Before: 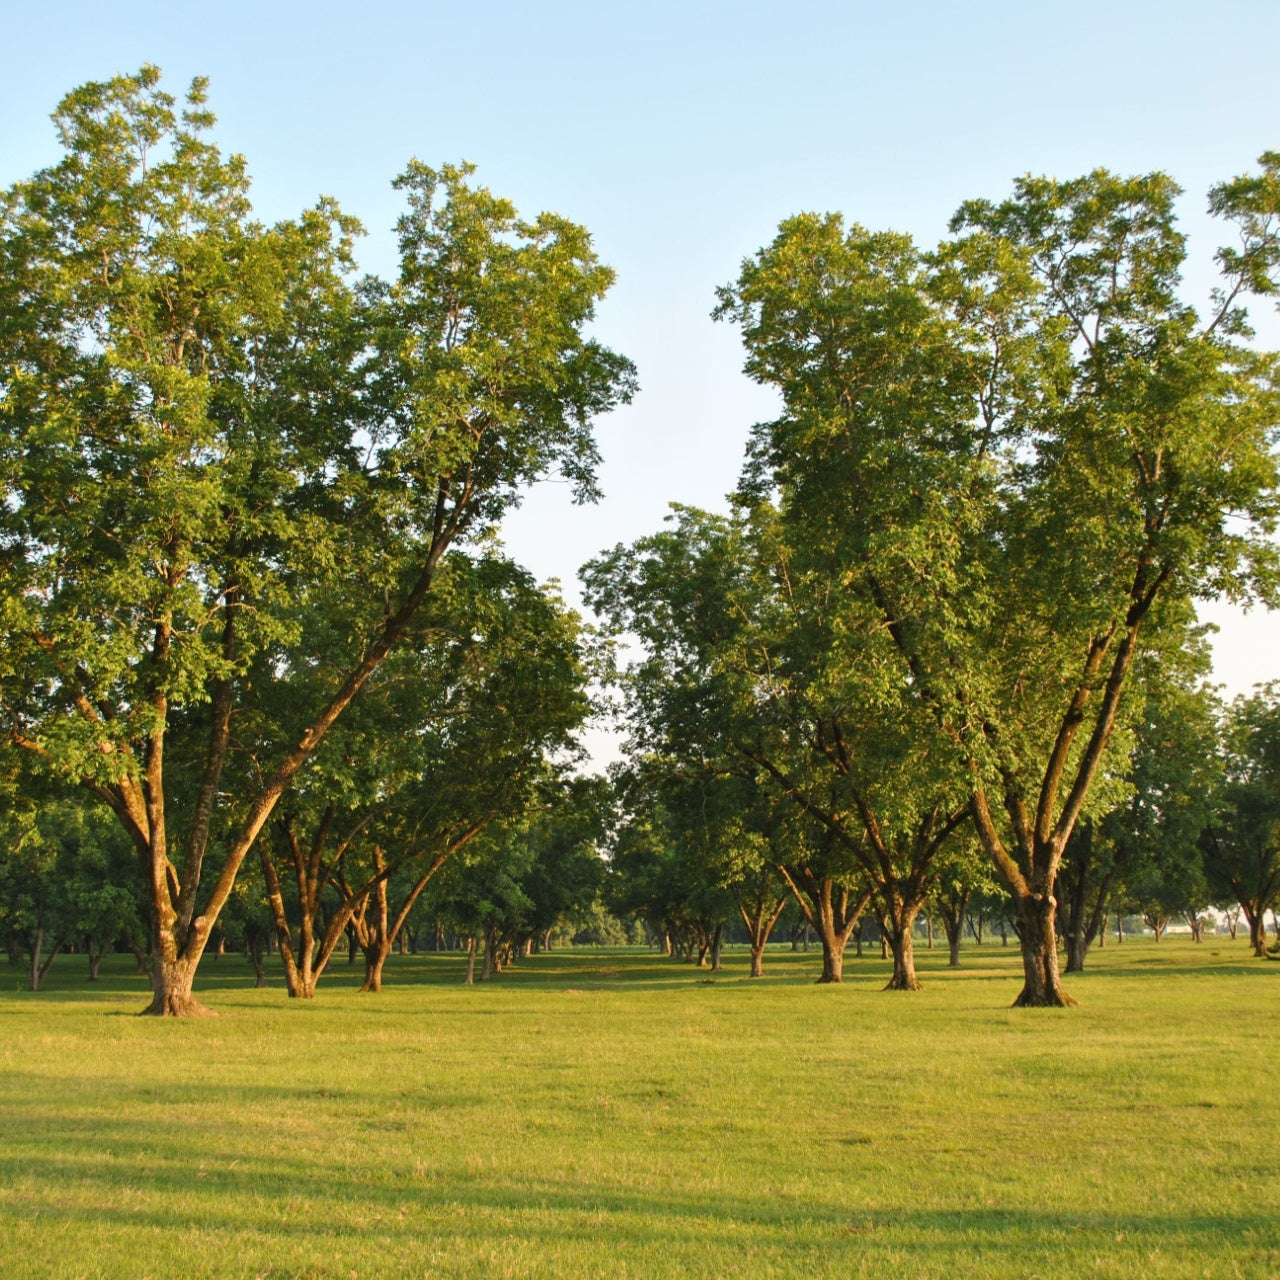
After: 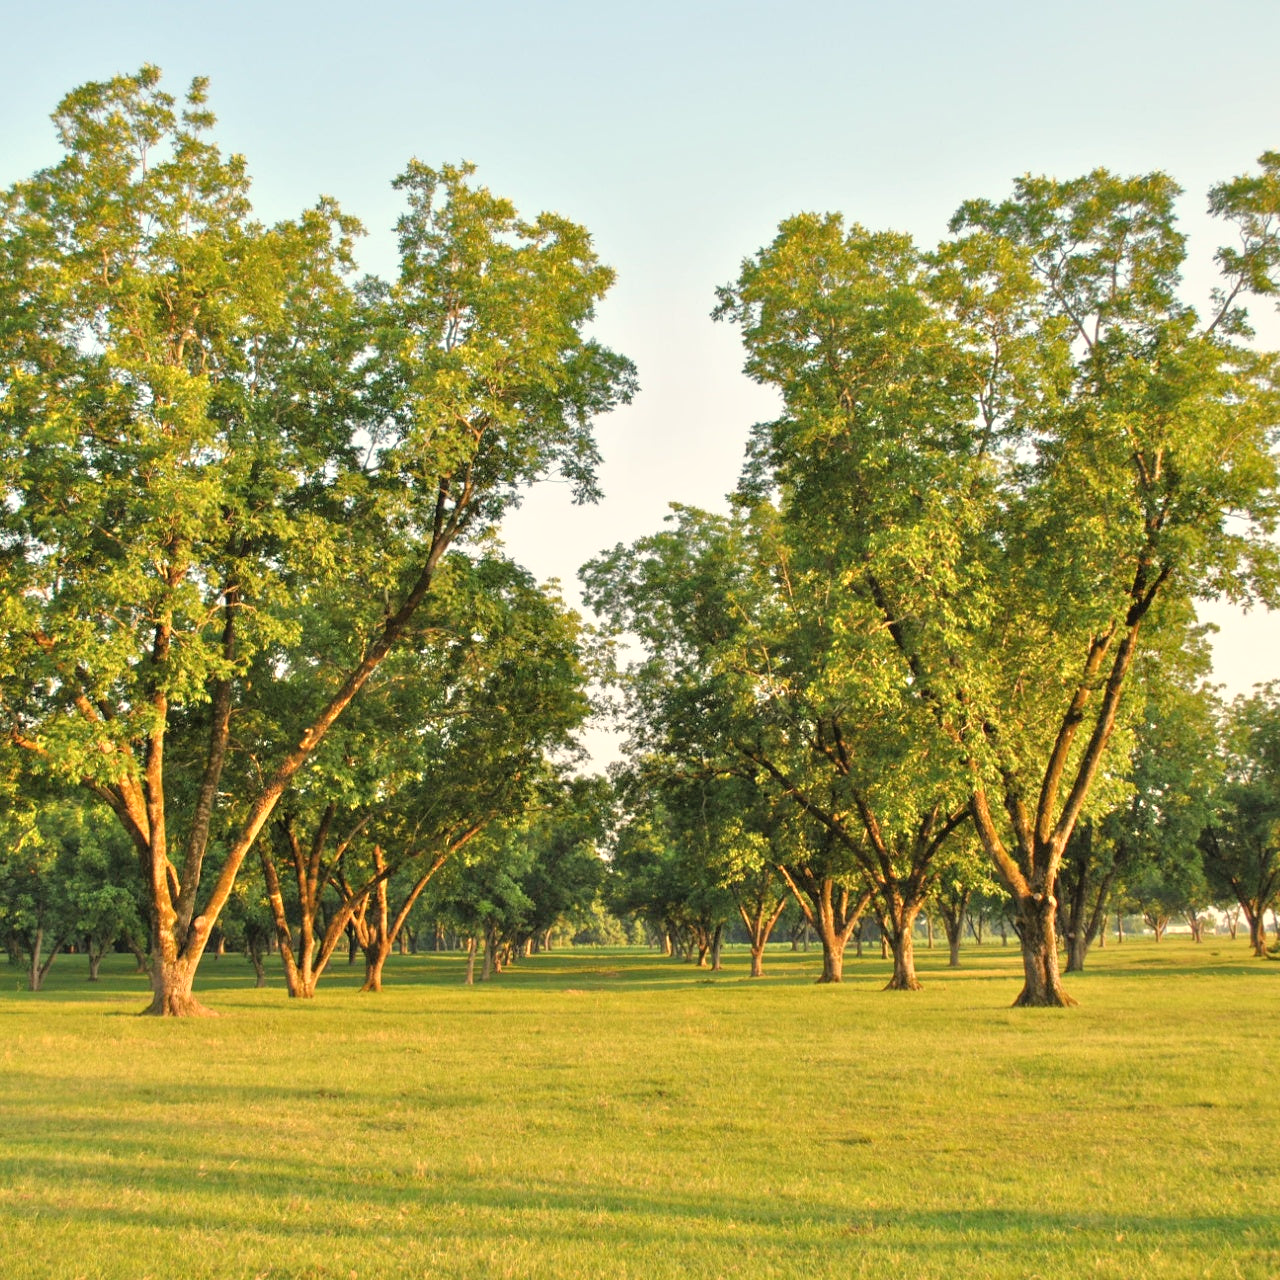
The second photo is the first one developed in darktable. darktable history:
white balance: red 1.045, blue 0.932
tone equalizer: -7 EV 0.15 EV, -6 EV 0.6 EV, -5 EV 1.15 EV, -4 EV 1.33 EV, -3 EV 1.15 EV, -2 EV 0.6 EV, -1 EV 0.15 EV, mask exposure compensation -0.5 EV
